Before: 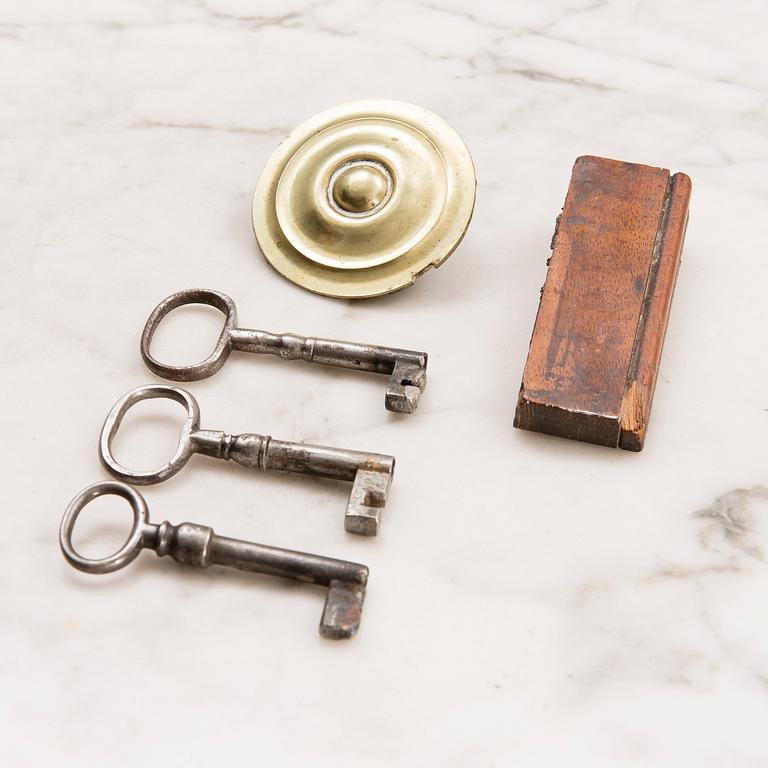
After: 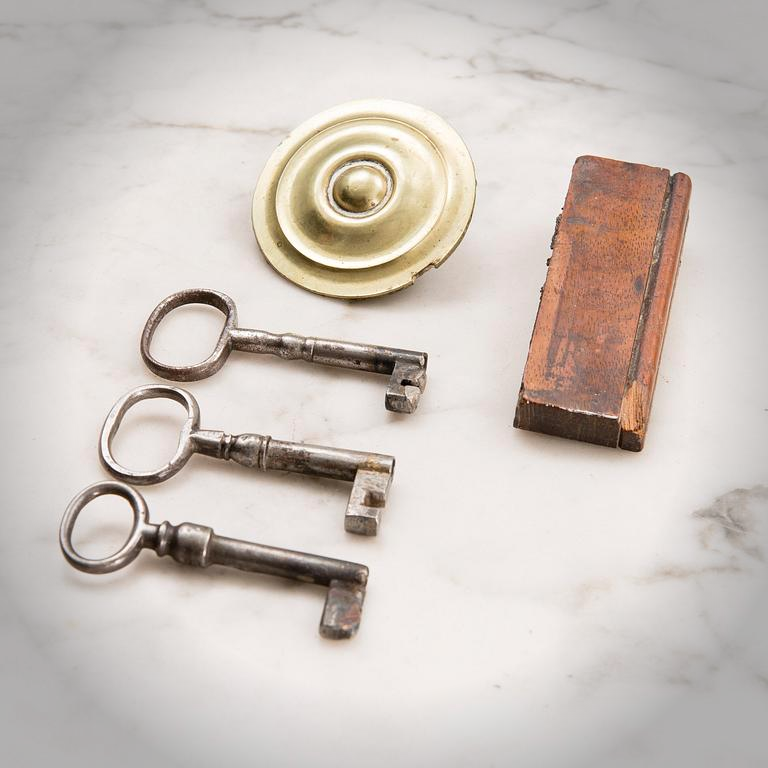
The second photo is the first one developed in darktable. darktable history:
vignetting: fall-off radius 32.69%
color zones: curves: ch0 [(0.068, 0.464) (0.25, 0.5) (0.48, 0.508) (0.75, 0.536) (0.886, 0.476) (0.967, 0.456)]; ch1 [(0.066, 0.456) (0.25, 0.5) (0.616, 0.508) (0.746, 0.56) (0.934, 0.444)], mix -133.2%
